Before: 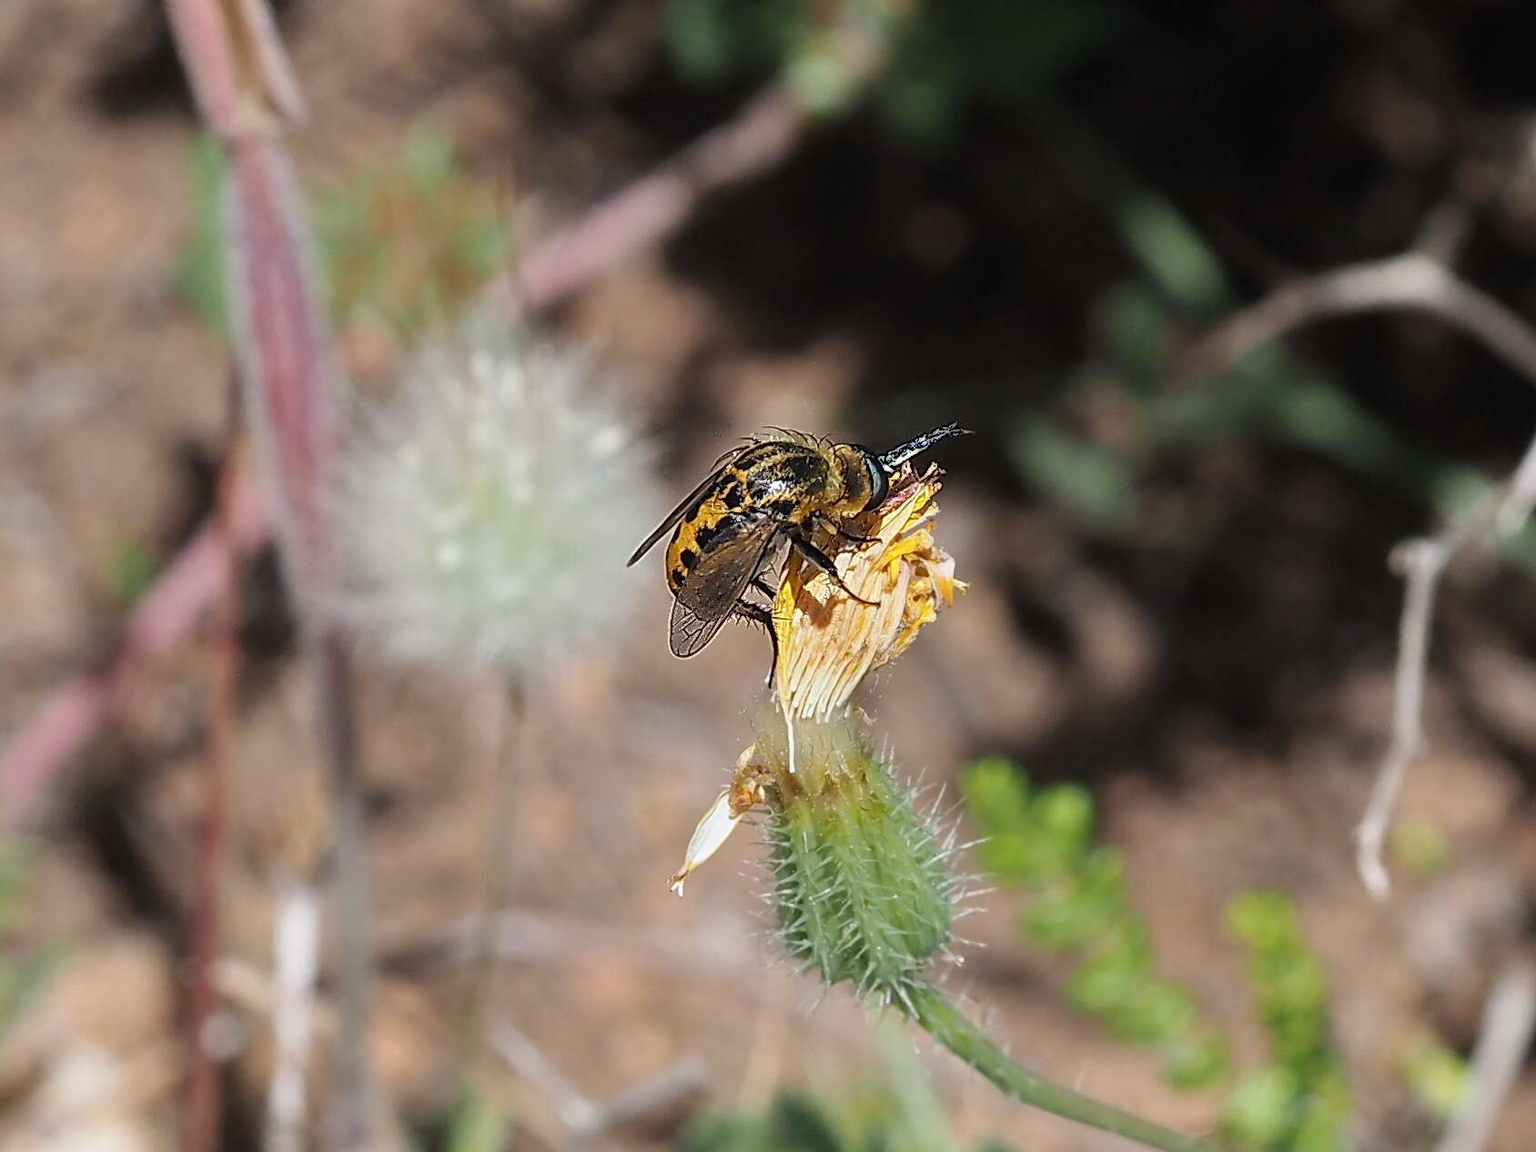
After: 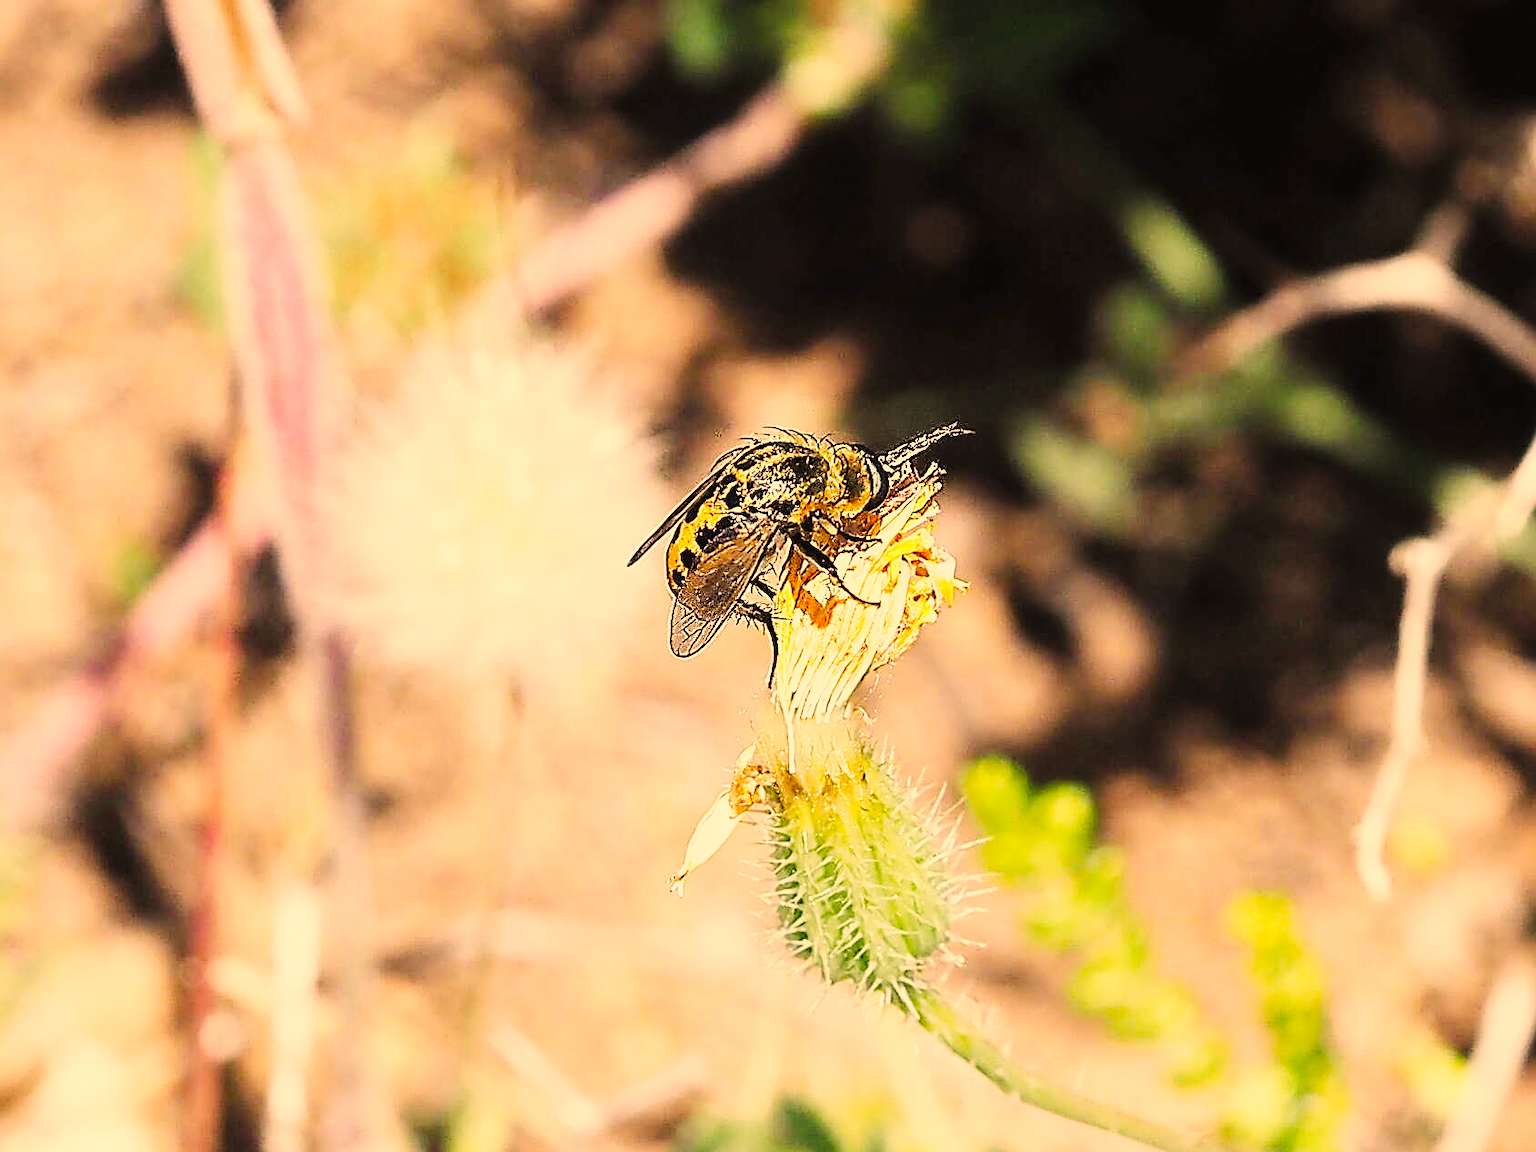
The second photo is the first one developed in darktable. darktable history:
base curve: curves: ch0 [(0, 0.003) (0.001, 0.002) (0.006, 0.004) (0.02, 0.022) (0.048, 0.086) (0.094, 0.234) (0.162, 0.431) (0.258, 0.629) (0.385, 0.8) (0.548, 0.918) (0.751, 0.988) (1, 1)], exposure shift 0.01, preserve colors none
color correction: highlights a* 14.83, highlights b* 31.9
contrast brightness saturation: contrast 0.049, brightness 0.059, saturation 0.009
sharpen: amount 0.909
